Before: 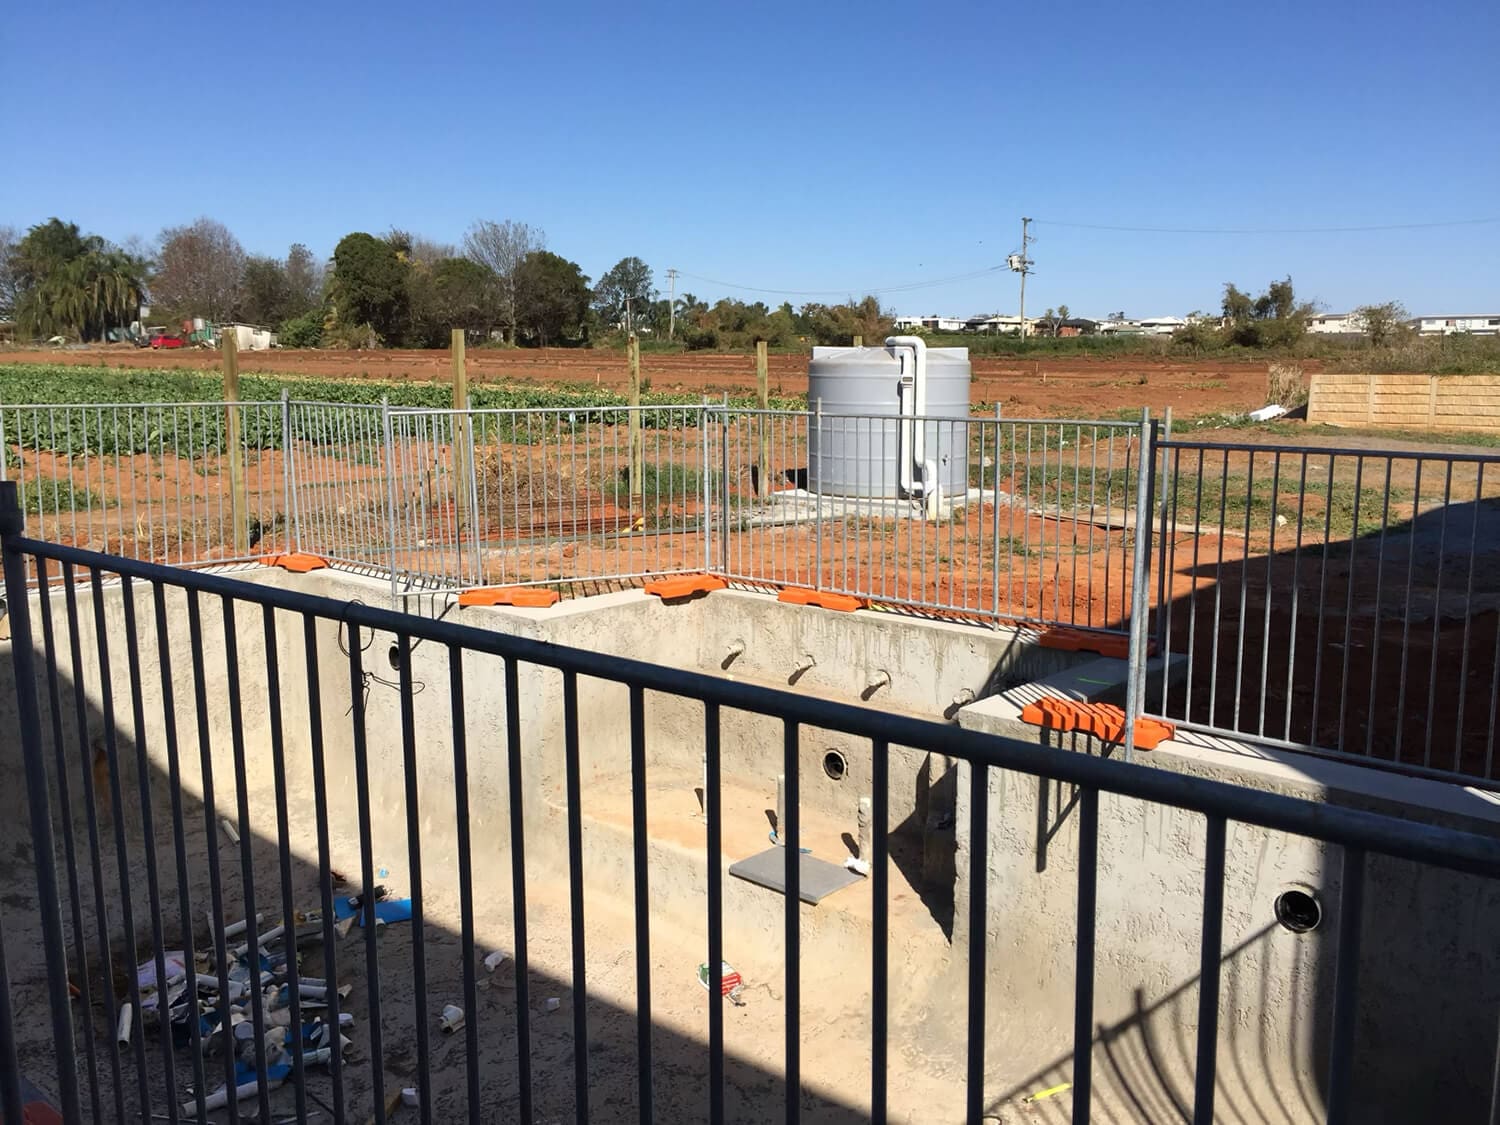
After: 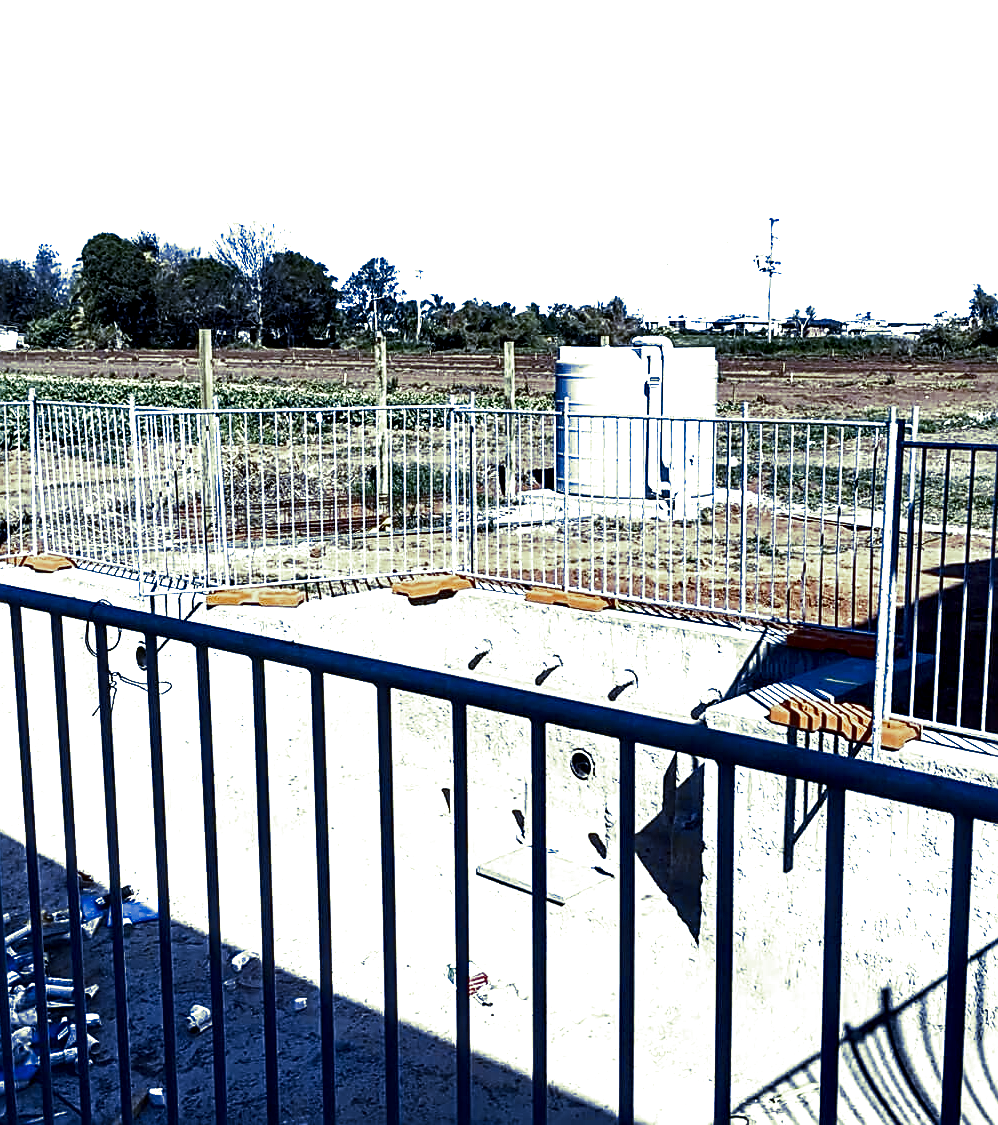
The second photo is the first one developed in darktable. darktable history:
split-toning: shadows › hue 290.82°, shadows › saturation 0.34, highlights › saturation 0.38, balance 0, compress 50%
sharpen: radius 2.676, amount 0.669
crop: left 16.899%, right 16.556%
contrast brightness saturation: contrast 0.4, brightness 0.1, saturation 0.21
local contrast: highlights 65%, shadows 54%, detail 169%, midtone range 0.514
white balance: red 0.766, blue 1.537
color contrast: green-magenta contrast 0.8, blue-yellow contrast 1.1, unbound 0
